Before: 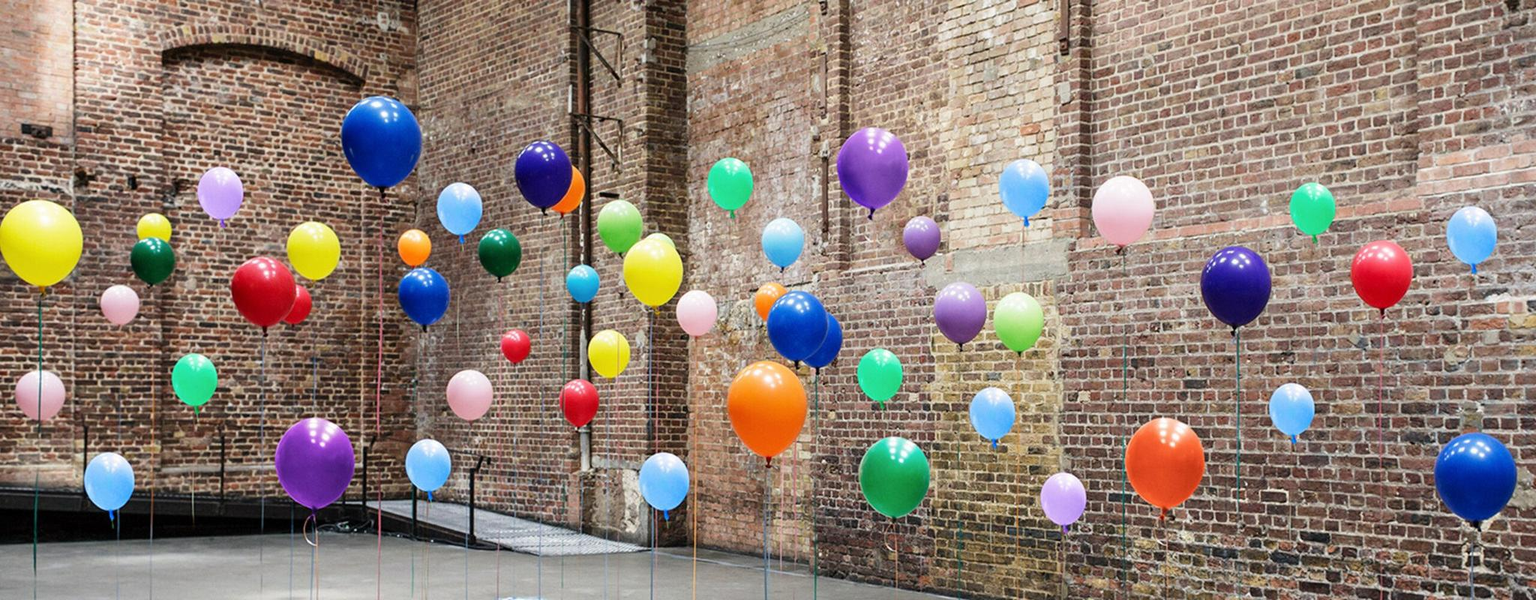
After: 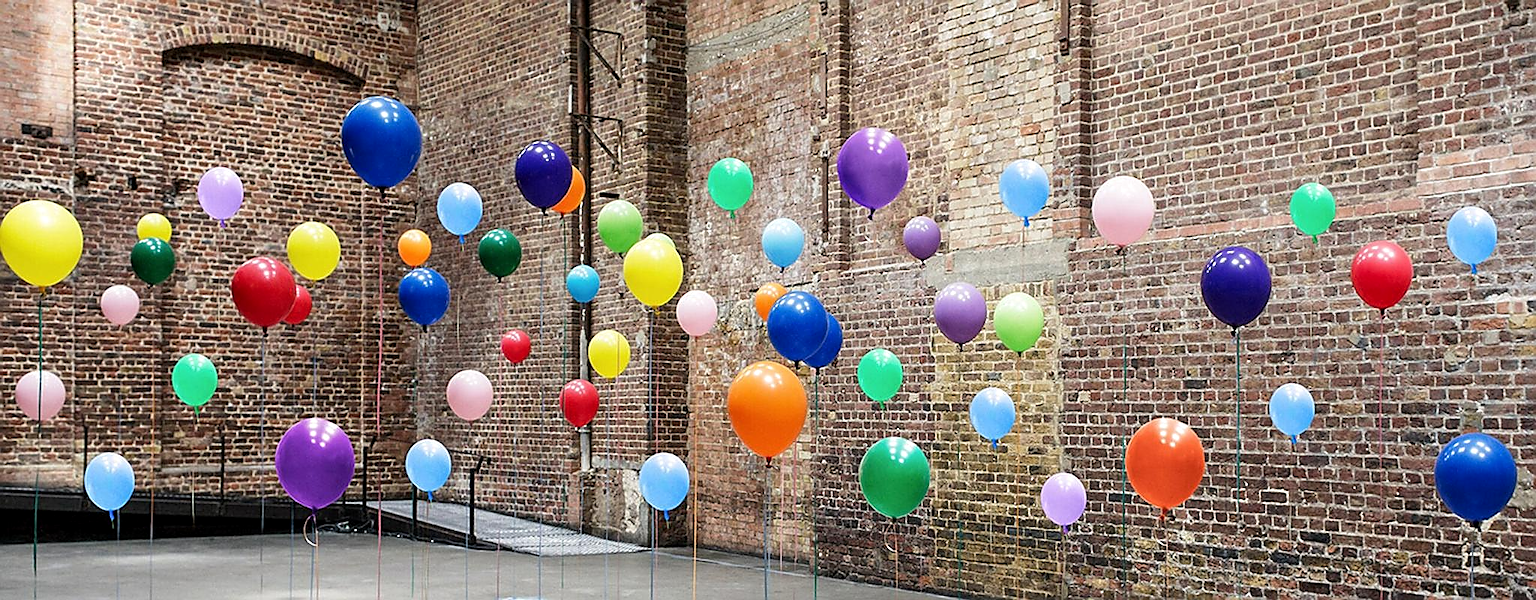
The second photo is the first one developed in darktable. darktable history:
sharpen: radius 1.4, amount 1.25, threshold 0.7
local contrast: highlights 100%, shadows 100%, detail 120%, midtone range 0.2
